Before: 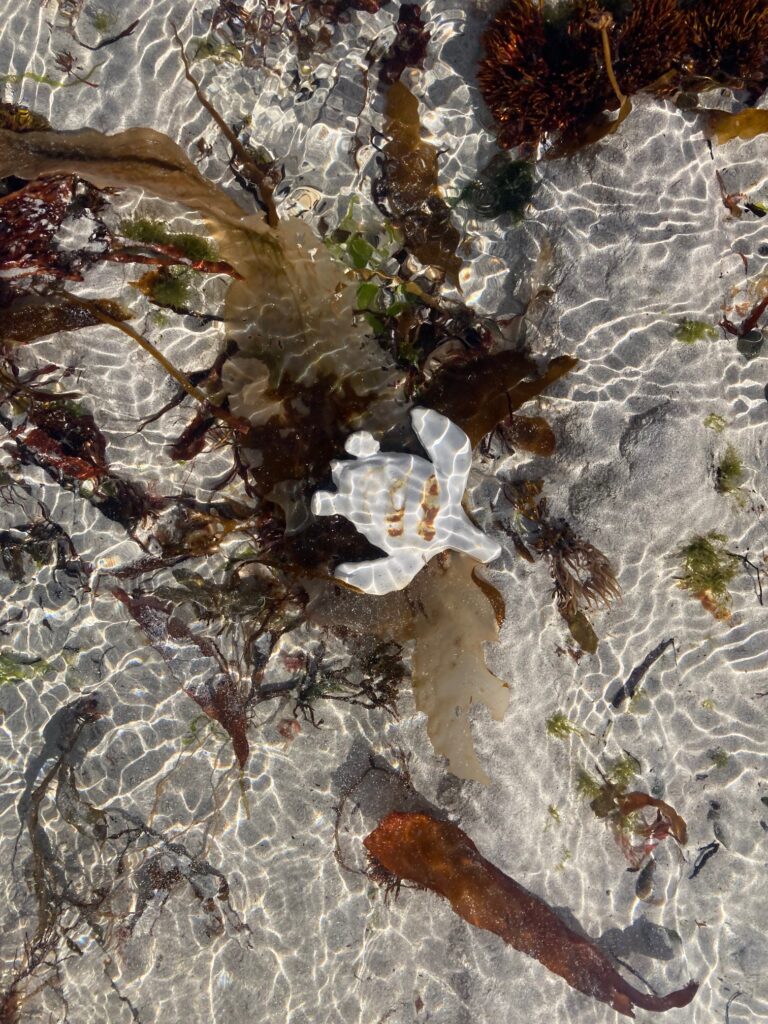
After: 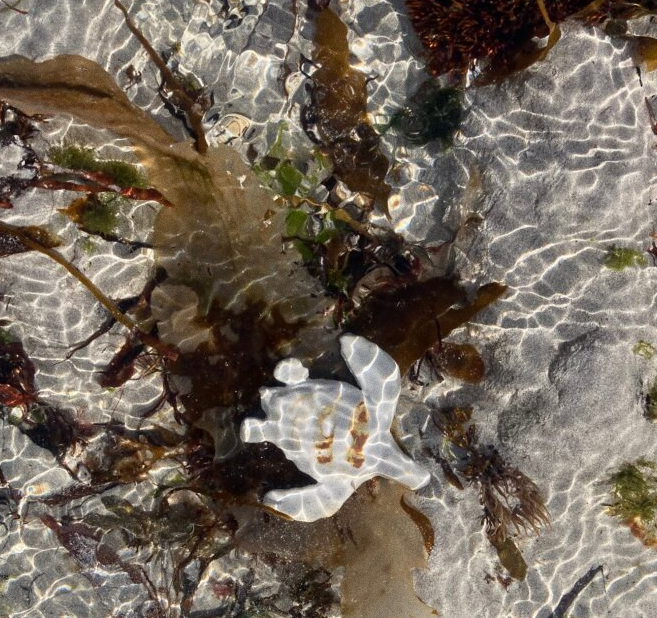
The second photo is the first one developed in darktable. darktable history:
crop and rotate: left 9.345%, top 7.22%, right 4.982%, bottom 32.331%
grain: coarseness 0.09 ISO
